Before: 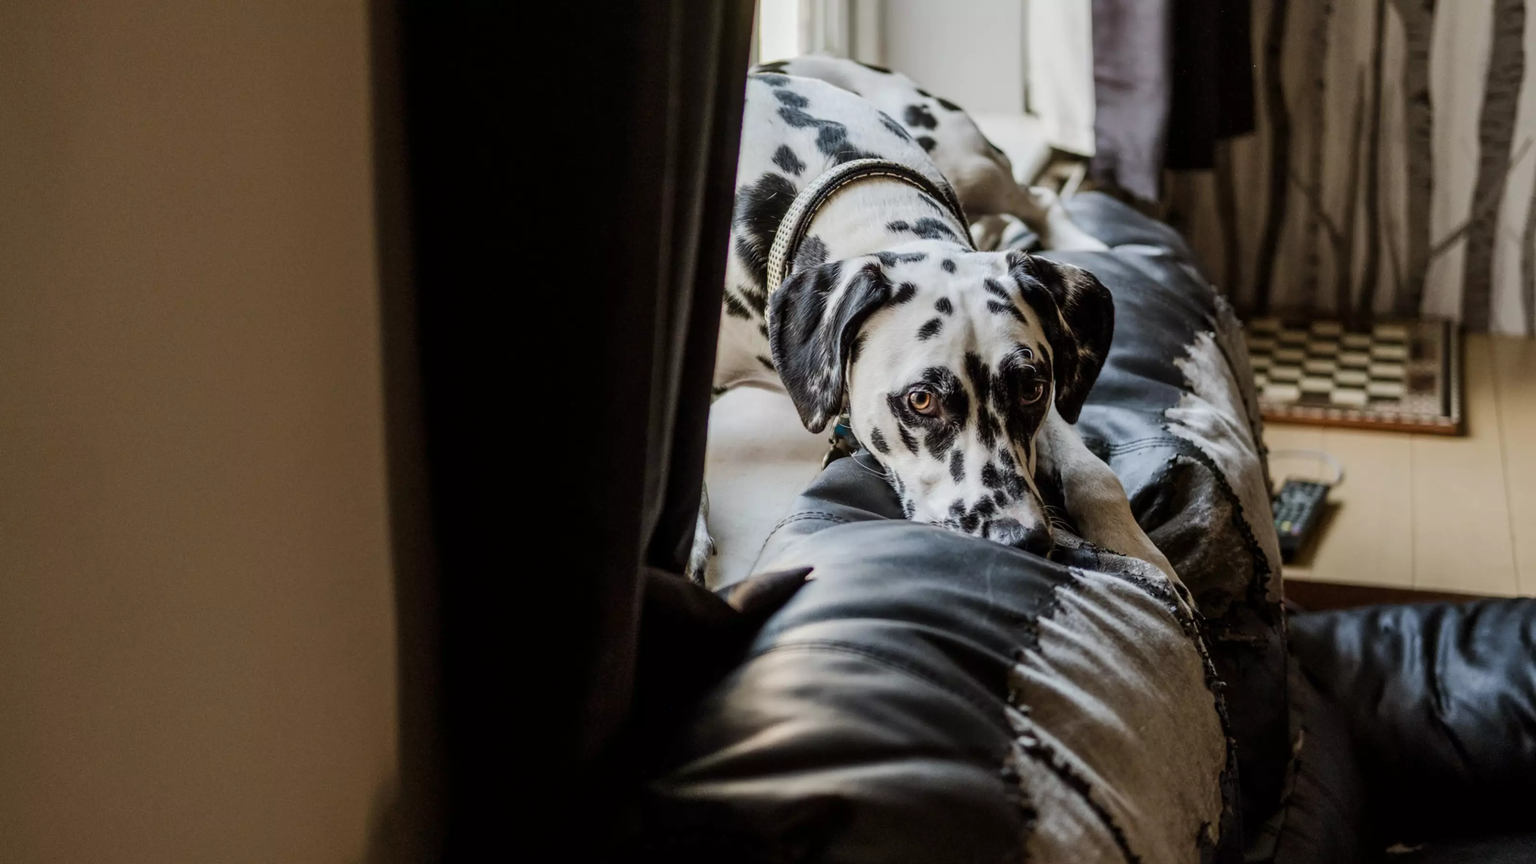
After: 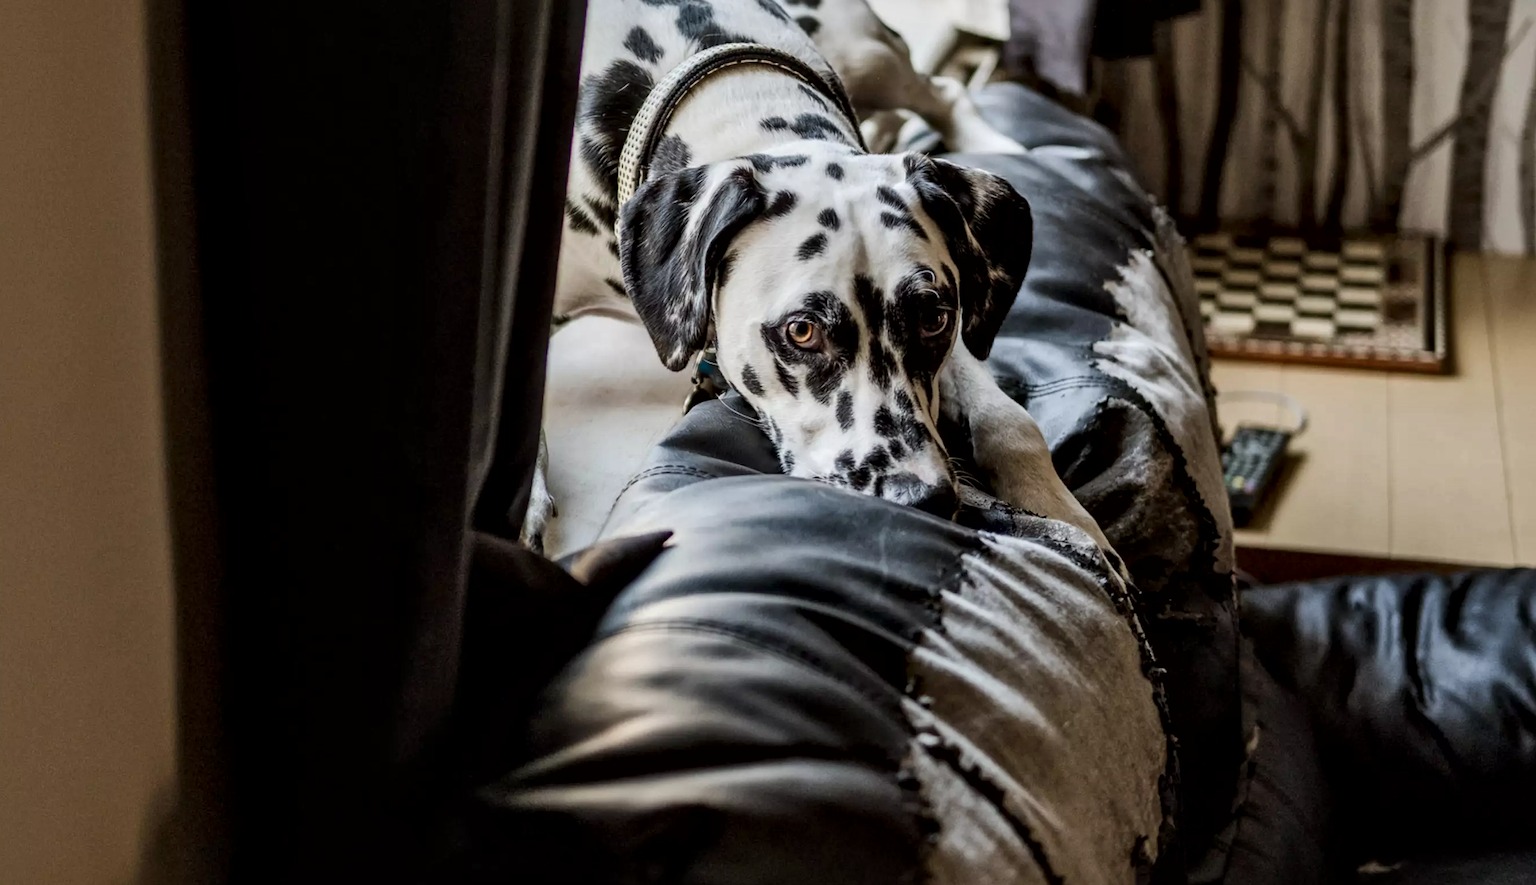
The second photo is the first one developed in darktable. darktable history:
crop: left 16.315%, top 14.246%
local contrast: mode bilateral grid, contrast 25, coarseness 60, detail 151%, midtone range 0.2
